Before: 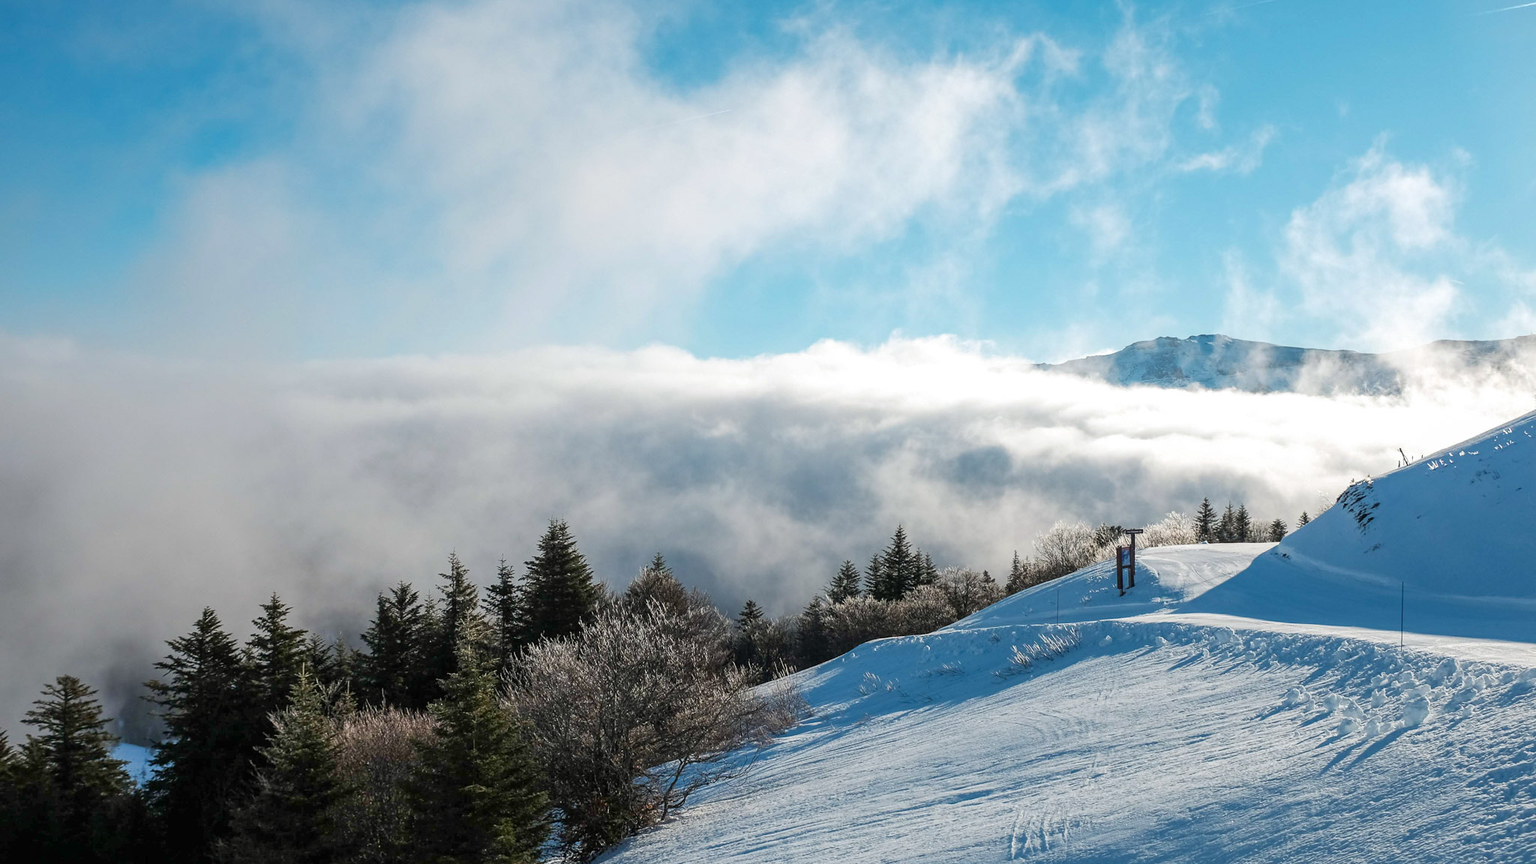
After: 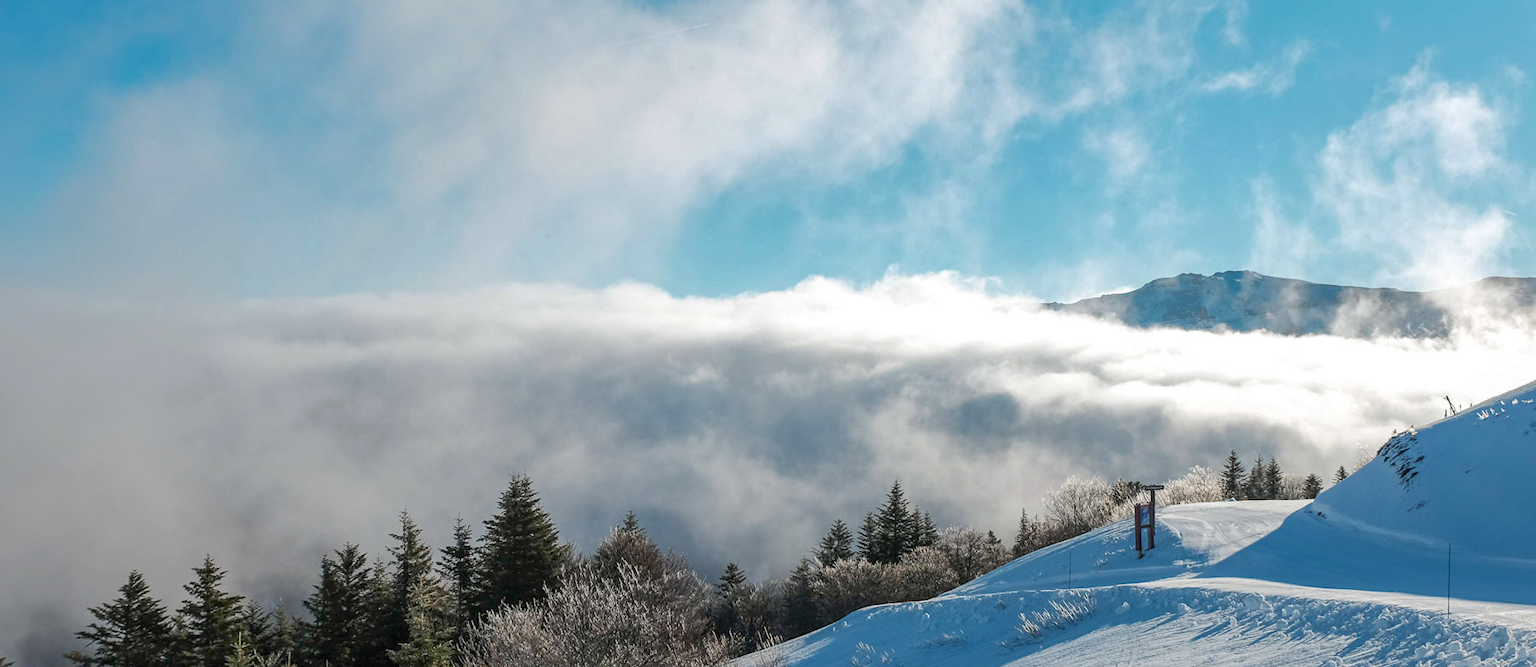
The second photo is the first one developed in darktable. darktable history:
contrast brightness saturation: contrast 0.07
crop: left 5.596%, top 10.314%, right 3.534%, bottom 19.395%
shadows and highlights: on, module defaults
